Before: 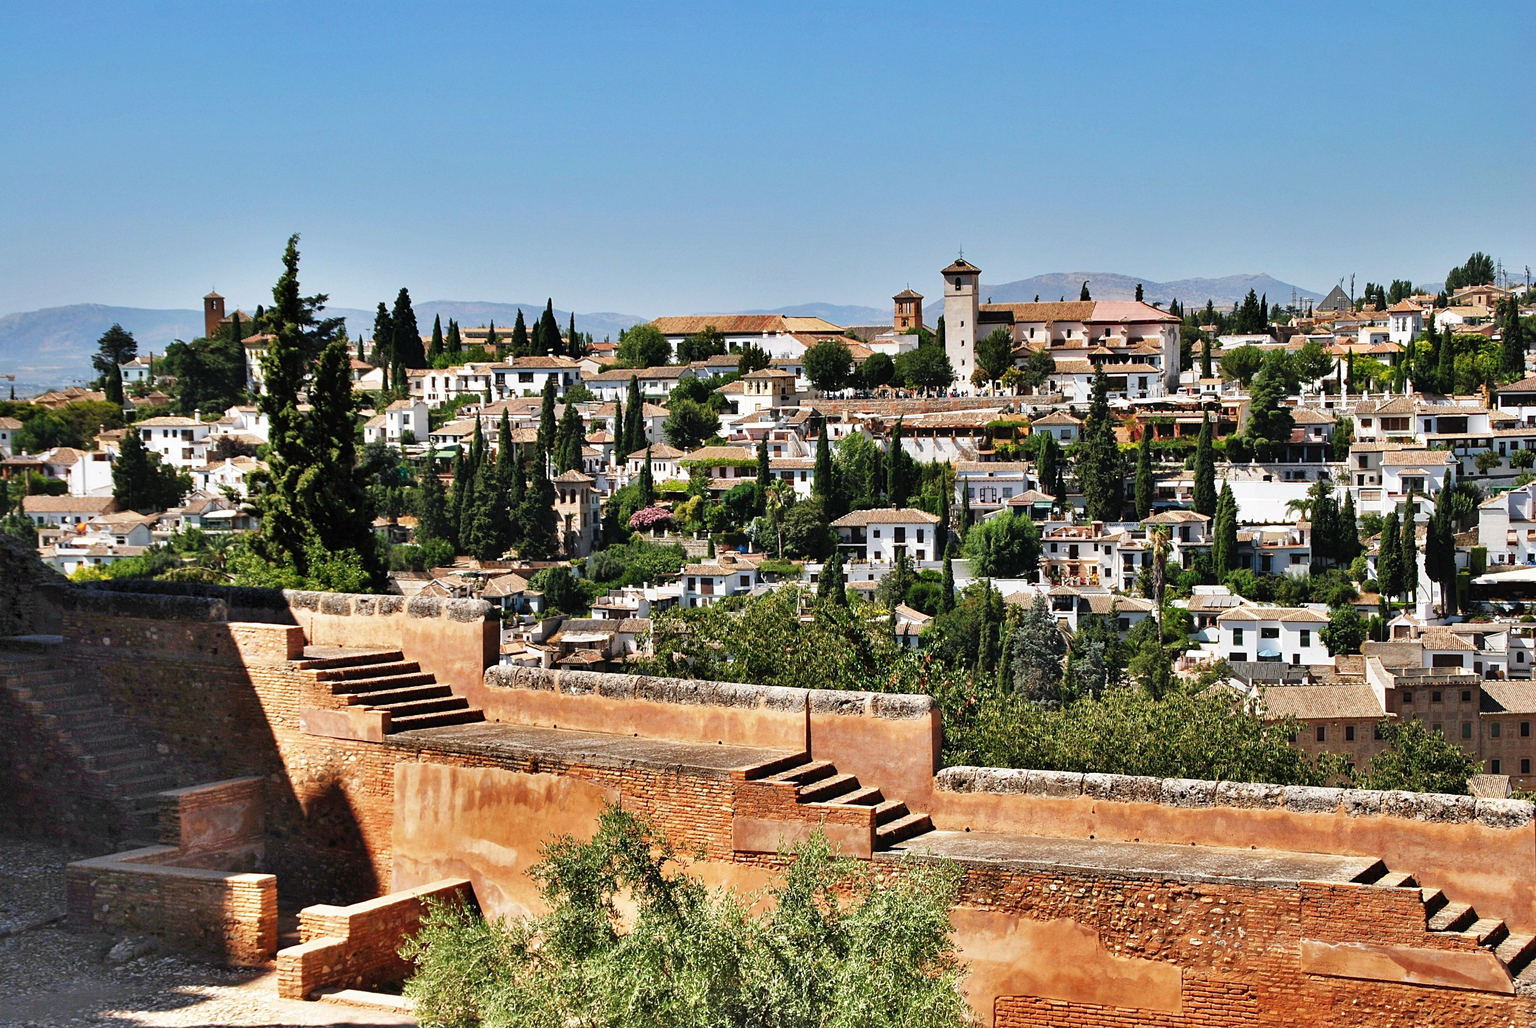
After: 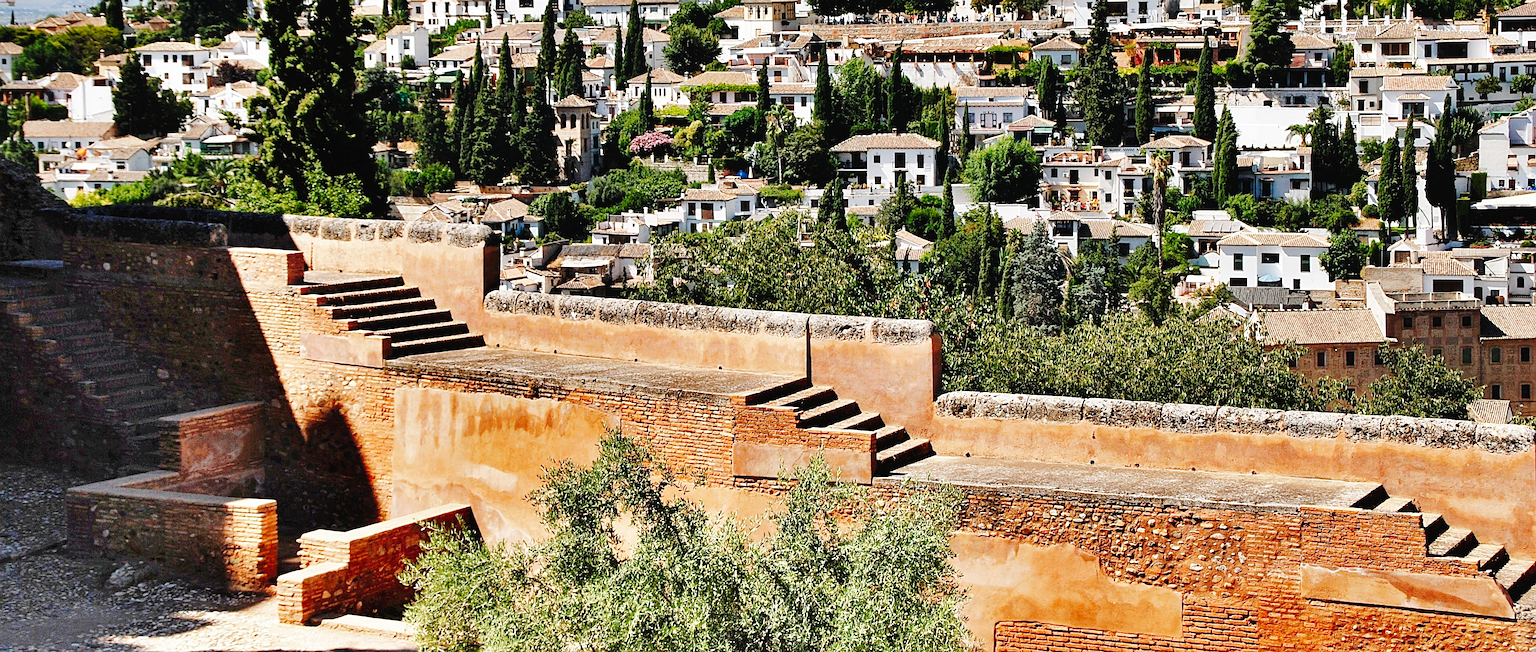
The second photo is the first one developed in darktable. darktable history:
sharpen: on, module defaults
tone curve: curves: ch0 [(0, 0) (0.003, 0.019) (0.011, 0.021) (0.025, 0.023) (0.044, 0.026) (0.069, 0.037) (0.1, 0.059) (0.136, 0.088) (0.177, 0.138) (0.224, 0.199) (0.277, 0.279) (0.335, 0.376) (0.399, 0.481) (0.468, 0.581) (0.543, 0.658) (0.623, 0.735) (0.709, 0.8) (0.801, 0.861) (0.898, 0.928) (1, 1)], preserve colors none
crop and rotate: top 36.503%
